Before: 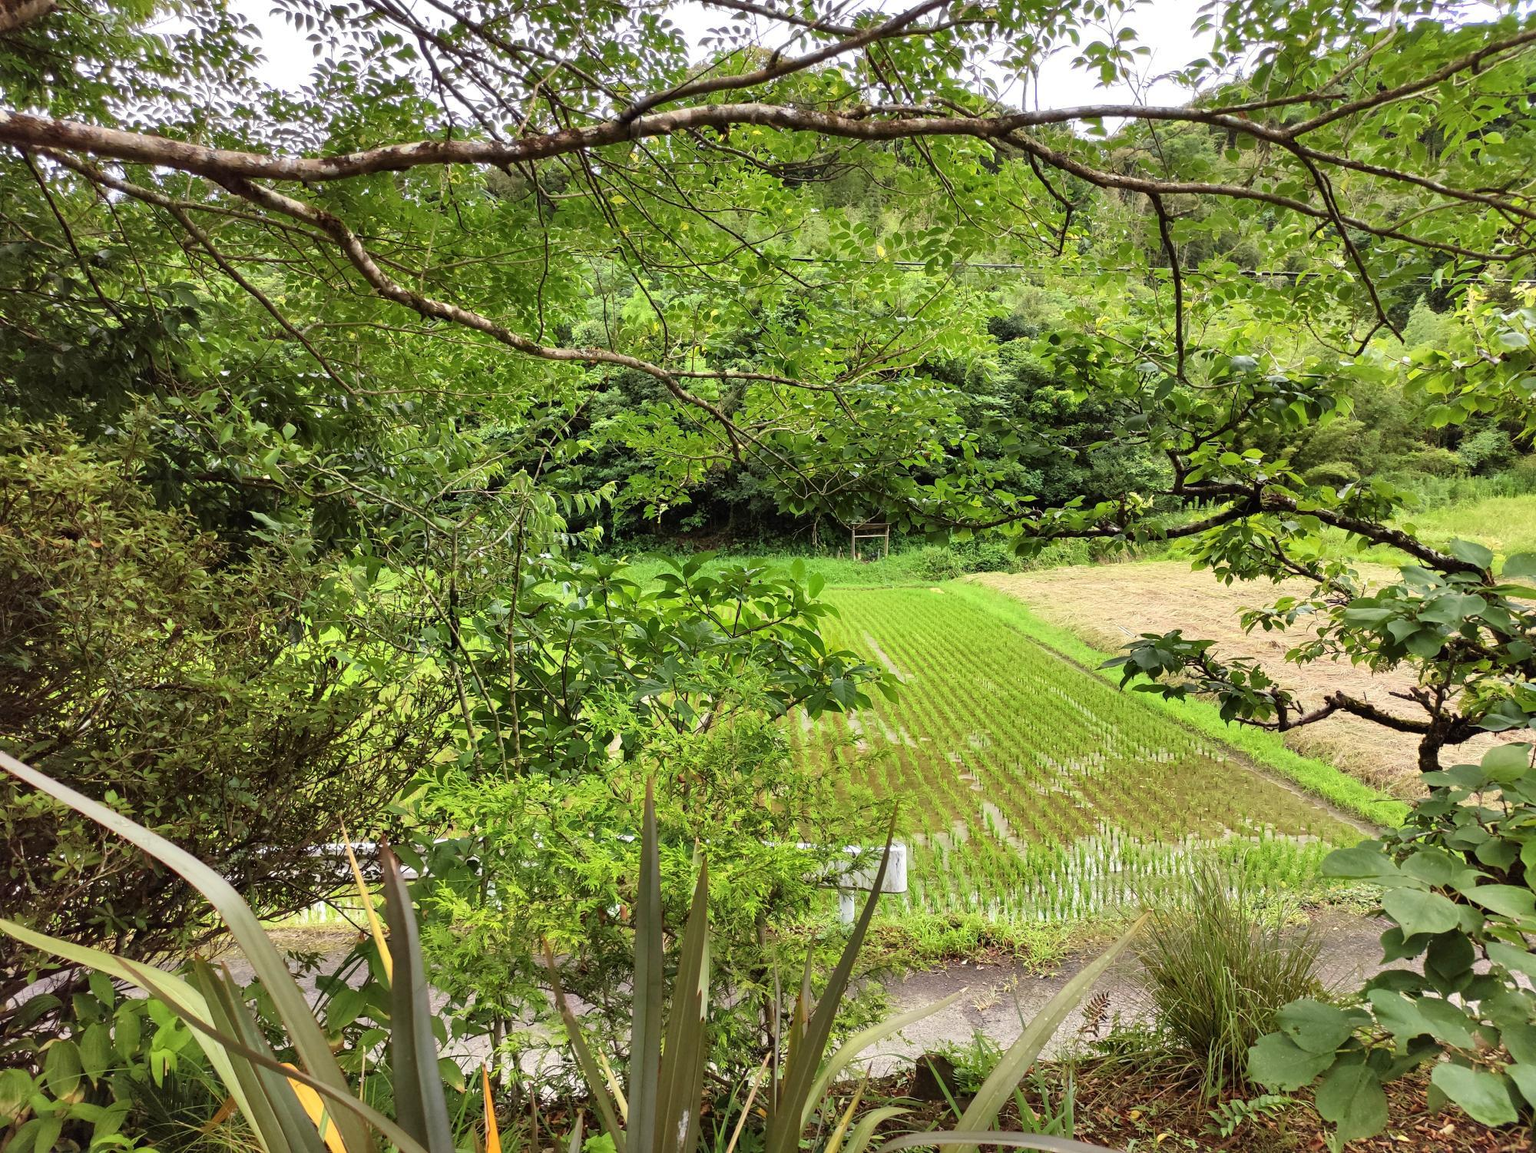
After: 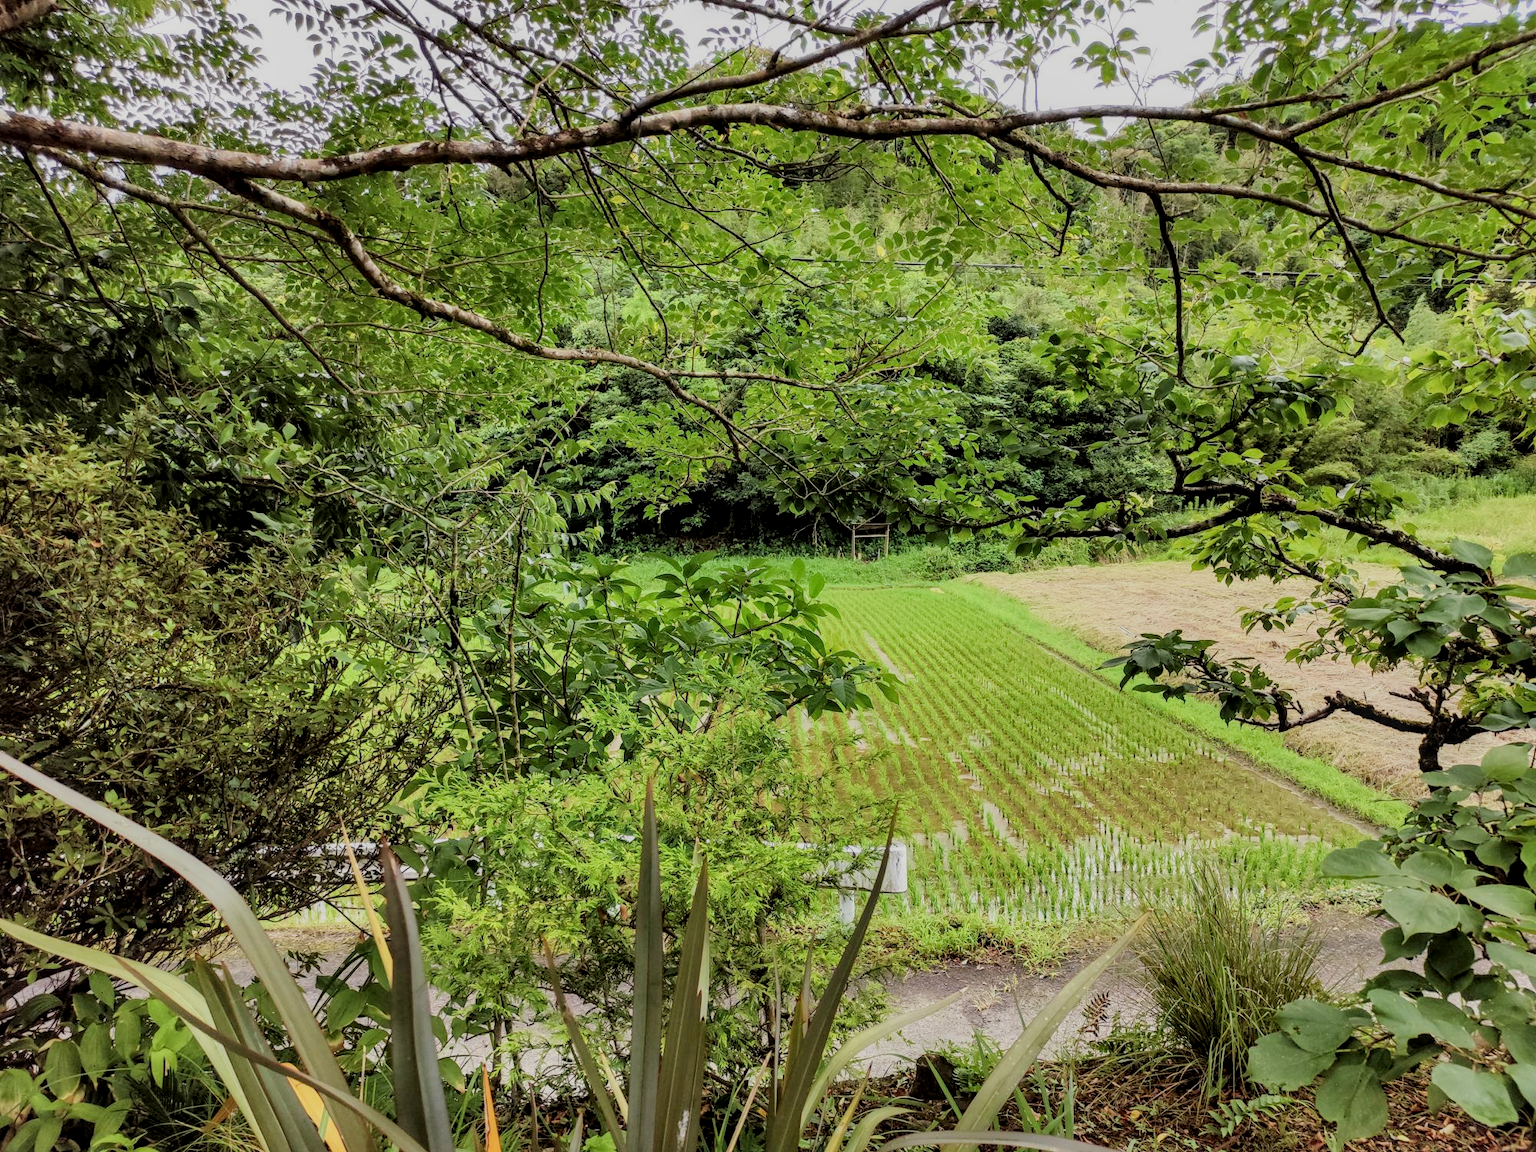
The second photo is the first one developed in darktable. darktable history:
filmic rgb: black relative exposure -7.15 EV, white relative exposure 5.36 EV, hardness 3.02
local contrast: detail 130%
